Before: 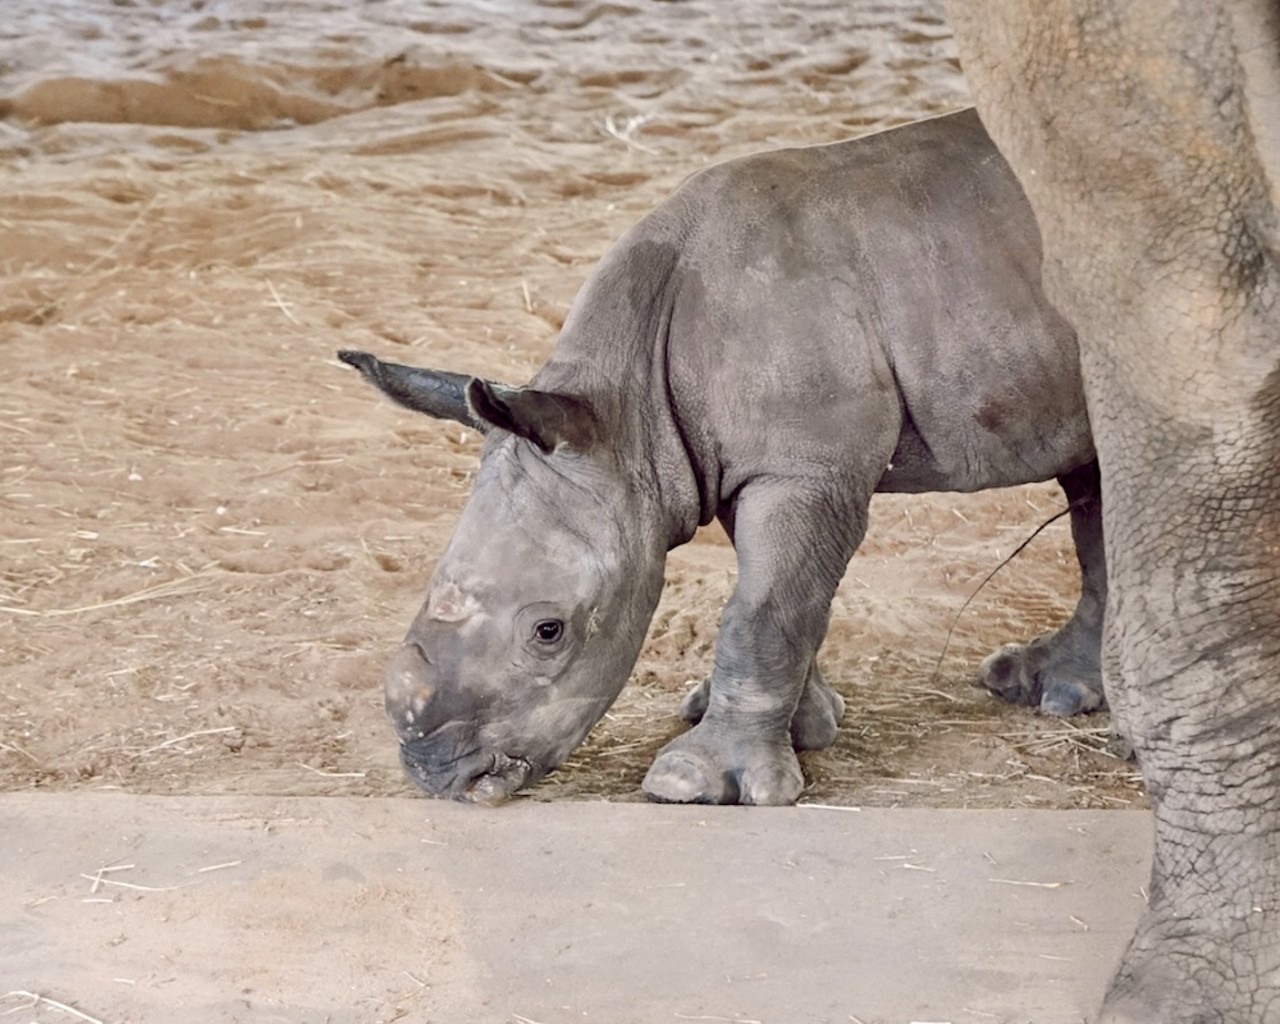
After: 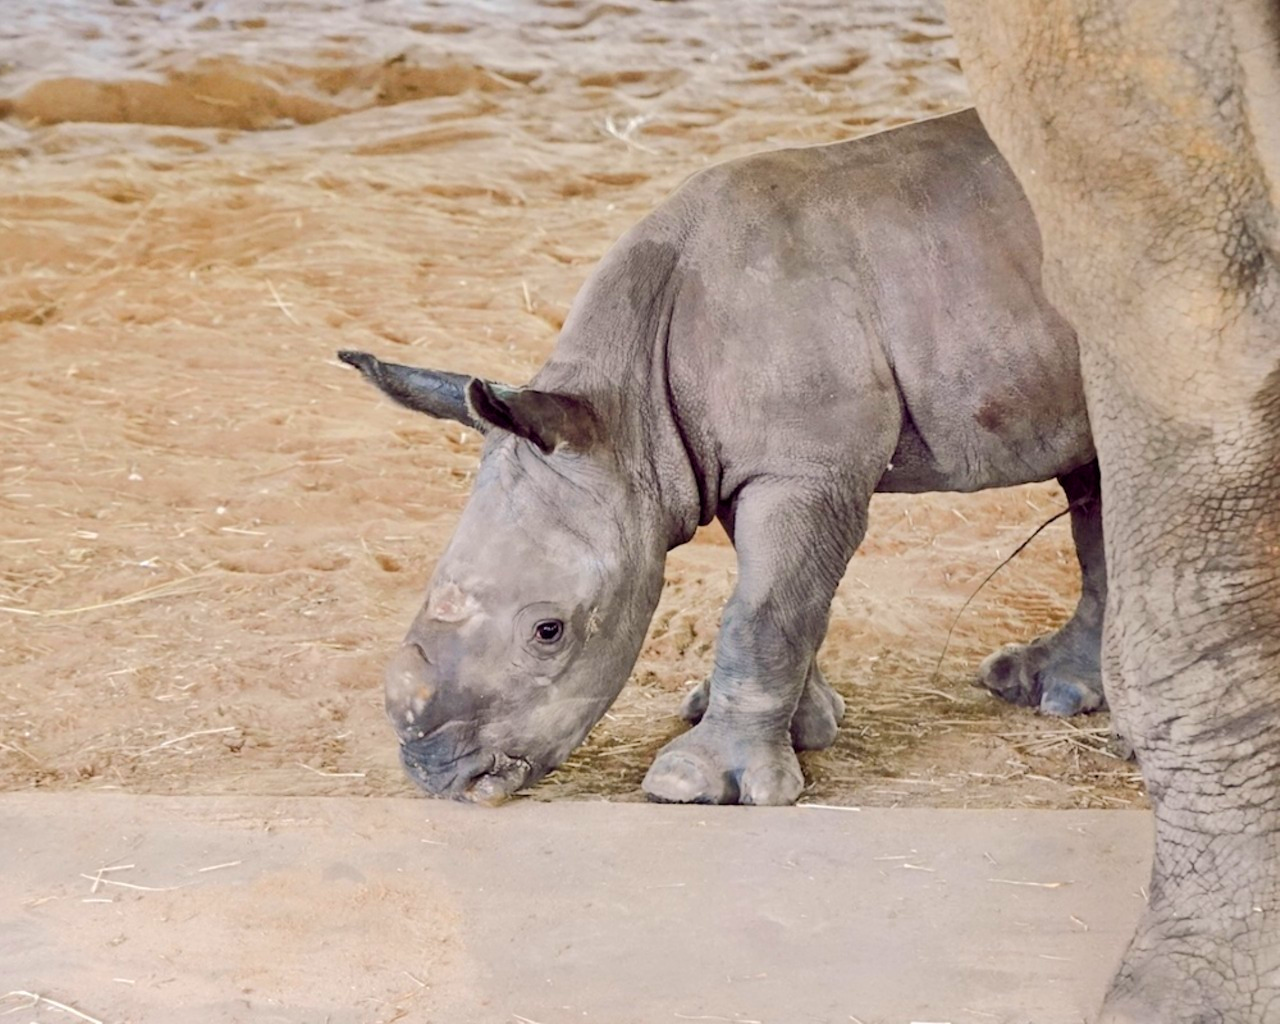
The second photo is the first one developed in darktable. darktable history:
color balance rgb: perceptual saturation grading › global saturation 25%, global vibrance 20%
base curve: curves: ch0 [(0, 0) (0.262, 0.32) (0.722, 0.705) (1, 1)]
